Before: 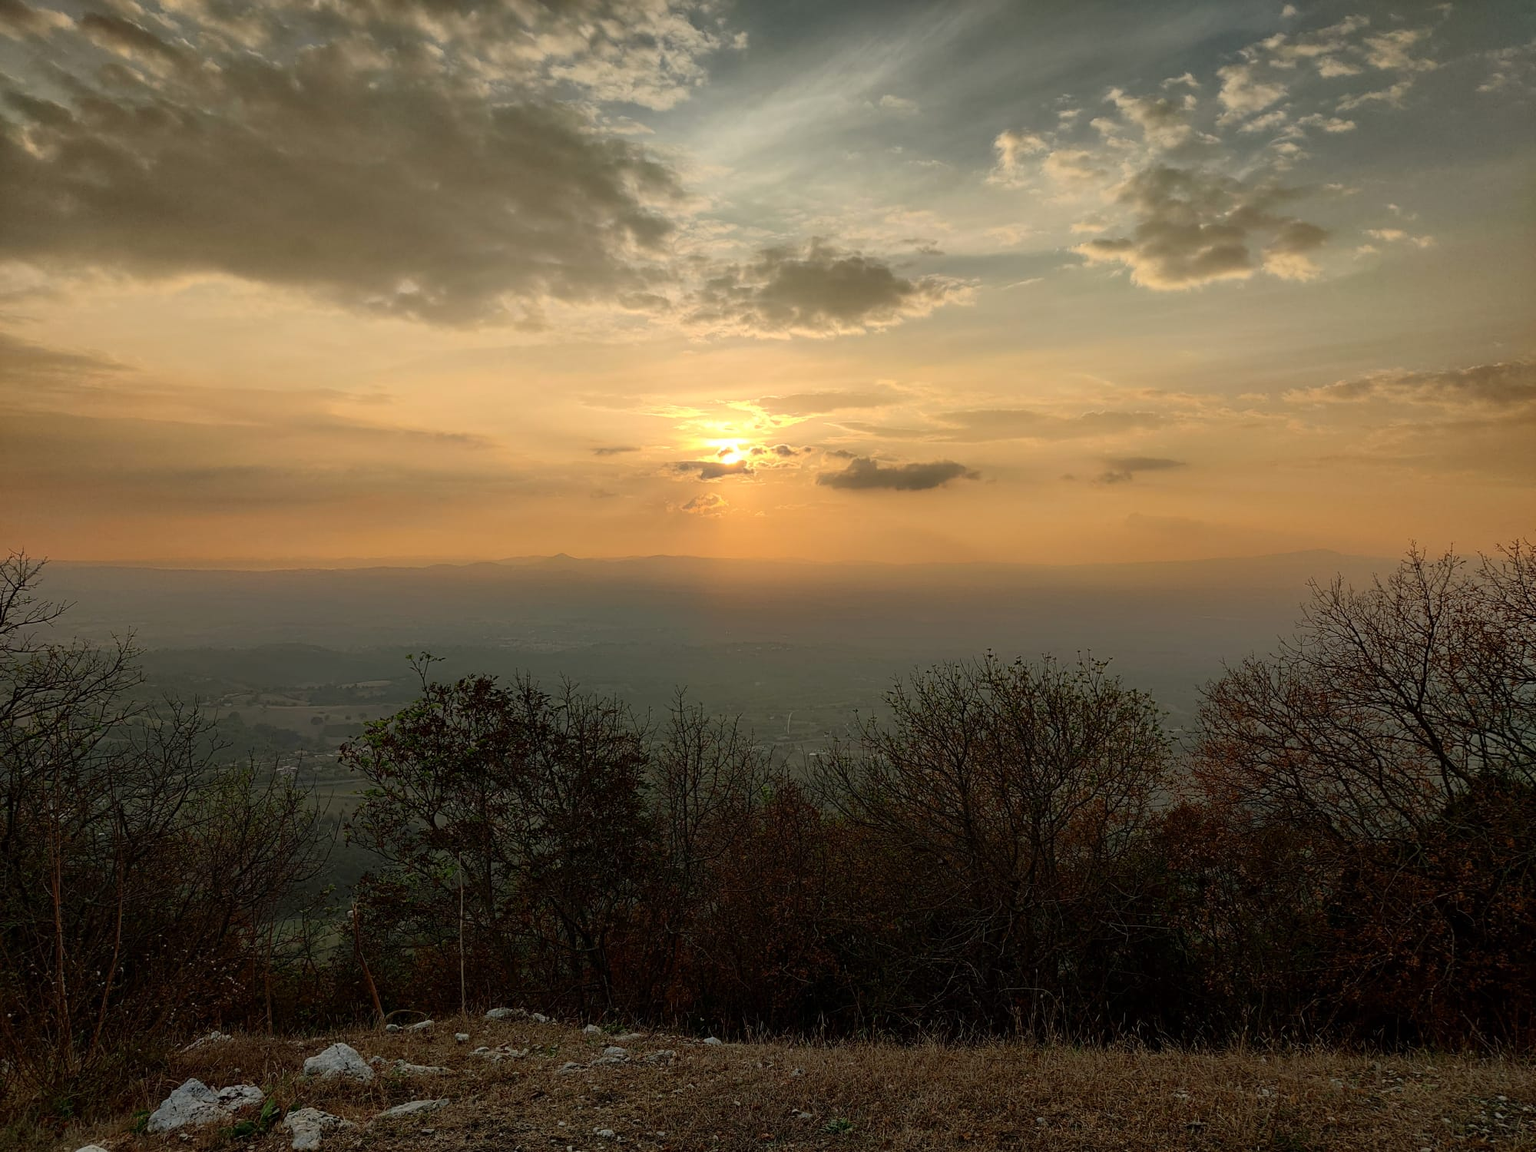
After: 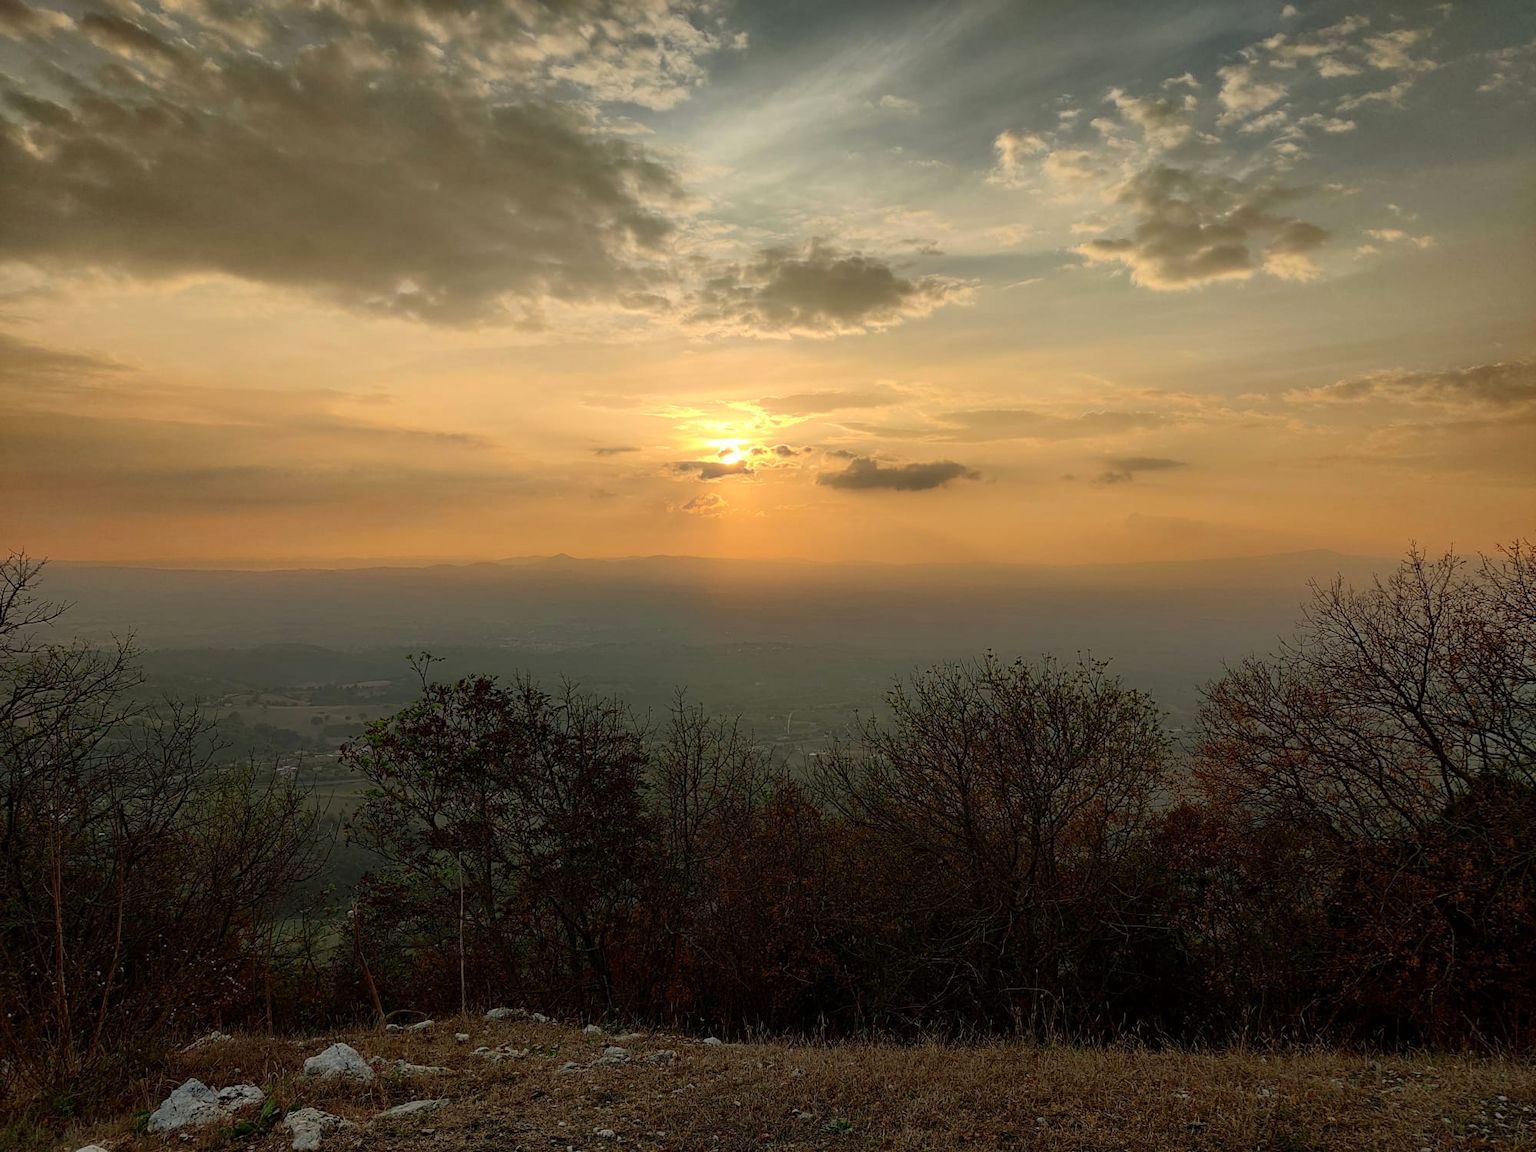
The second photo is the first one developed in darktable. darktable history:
contrast brightness saturation: contrast 0.04, saturation 0.07
exposure: compensate exposure bias true, compensate highlight preservation false
